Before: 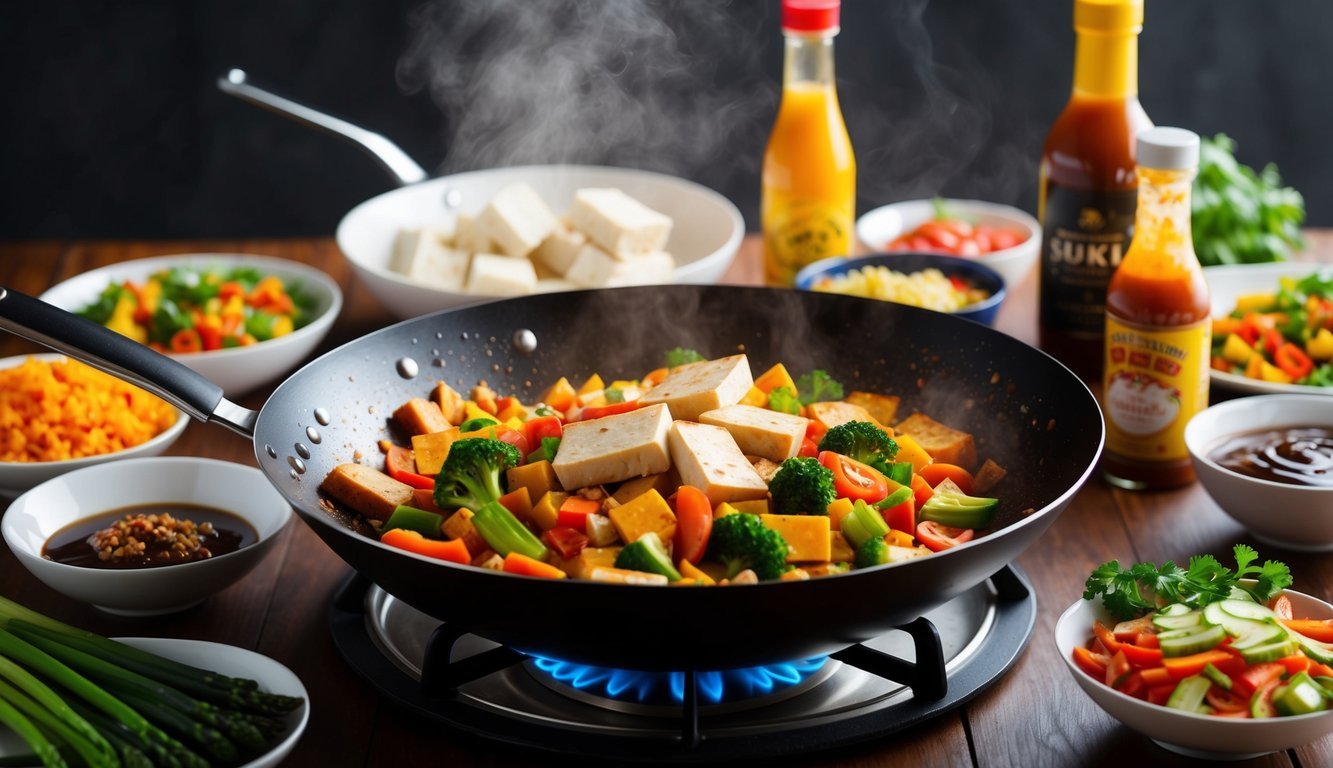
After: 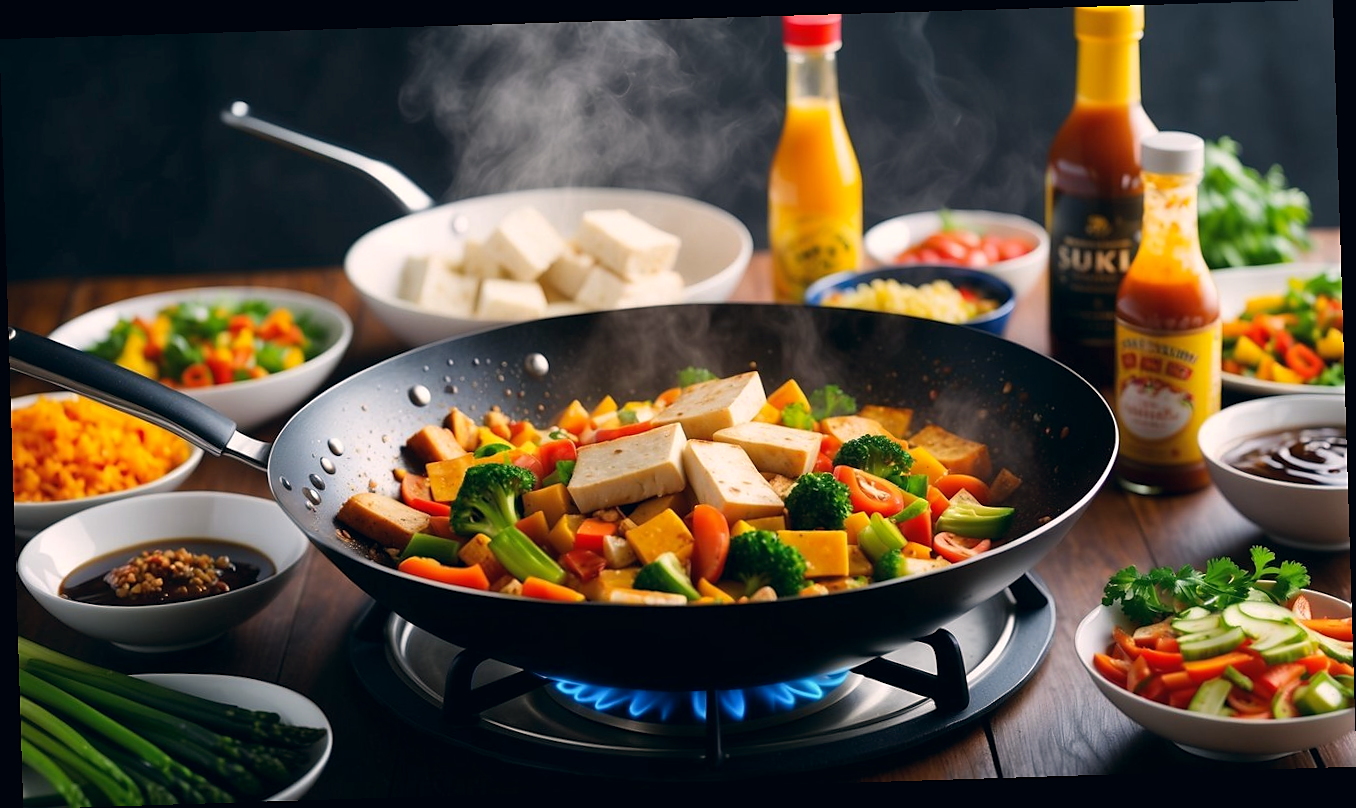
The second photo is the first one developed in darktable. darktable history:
rotate and perspective: rotation -1.77°, lens shift (horizontal) 0.004, automatic cropping off
sharpen: radius 1.458, amount 0.398, threshold 1.271
color correction: highlights a* 5.38, highlights b* 5.3, shadows a* -4.26, shadows b* -5.11
